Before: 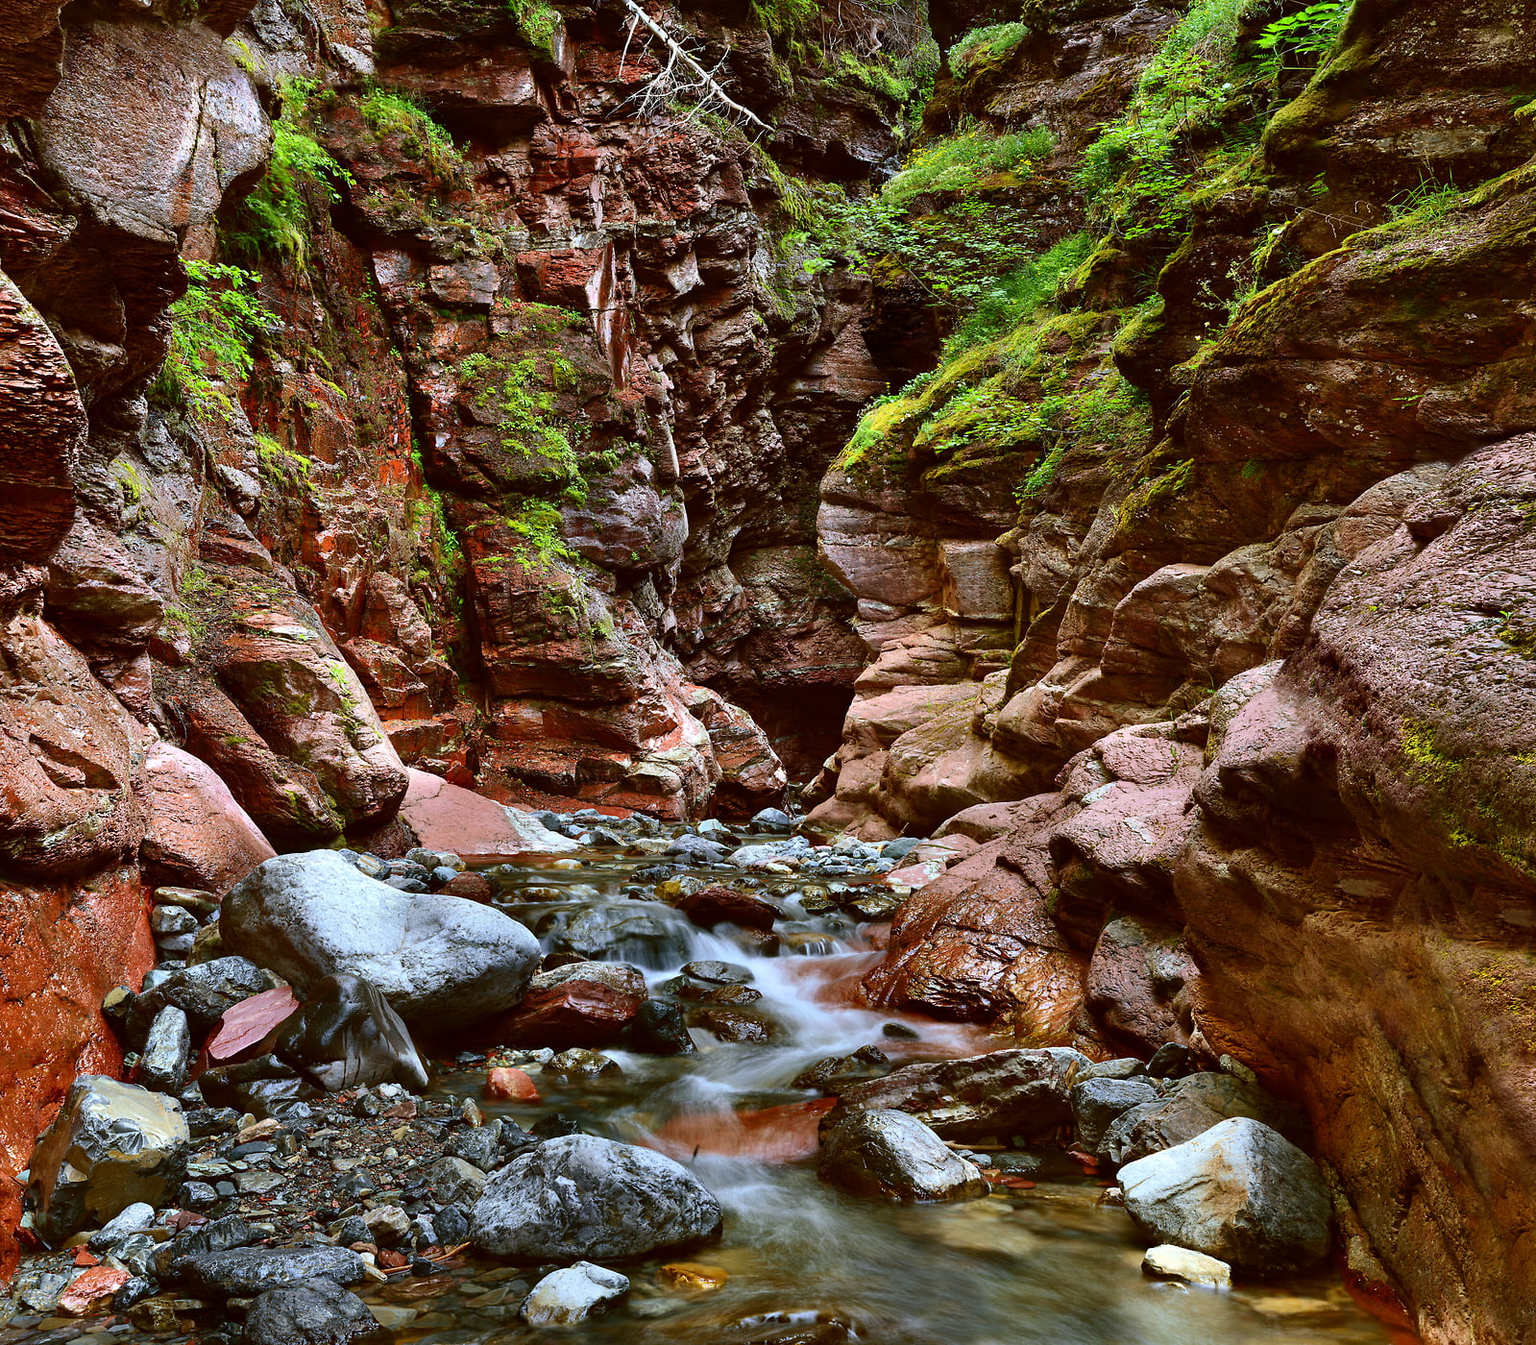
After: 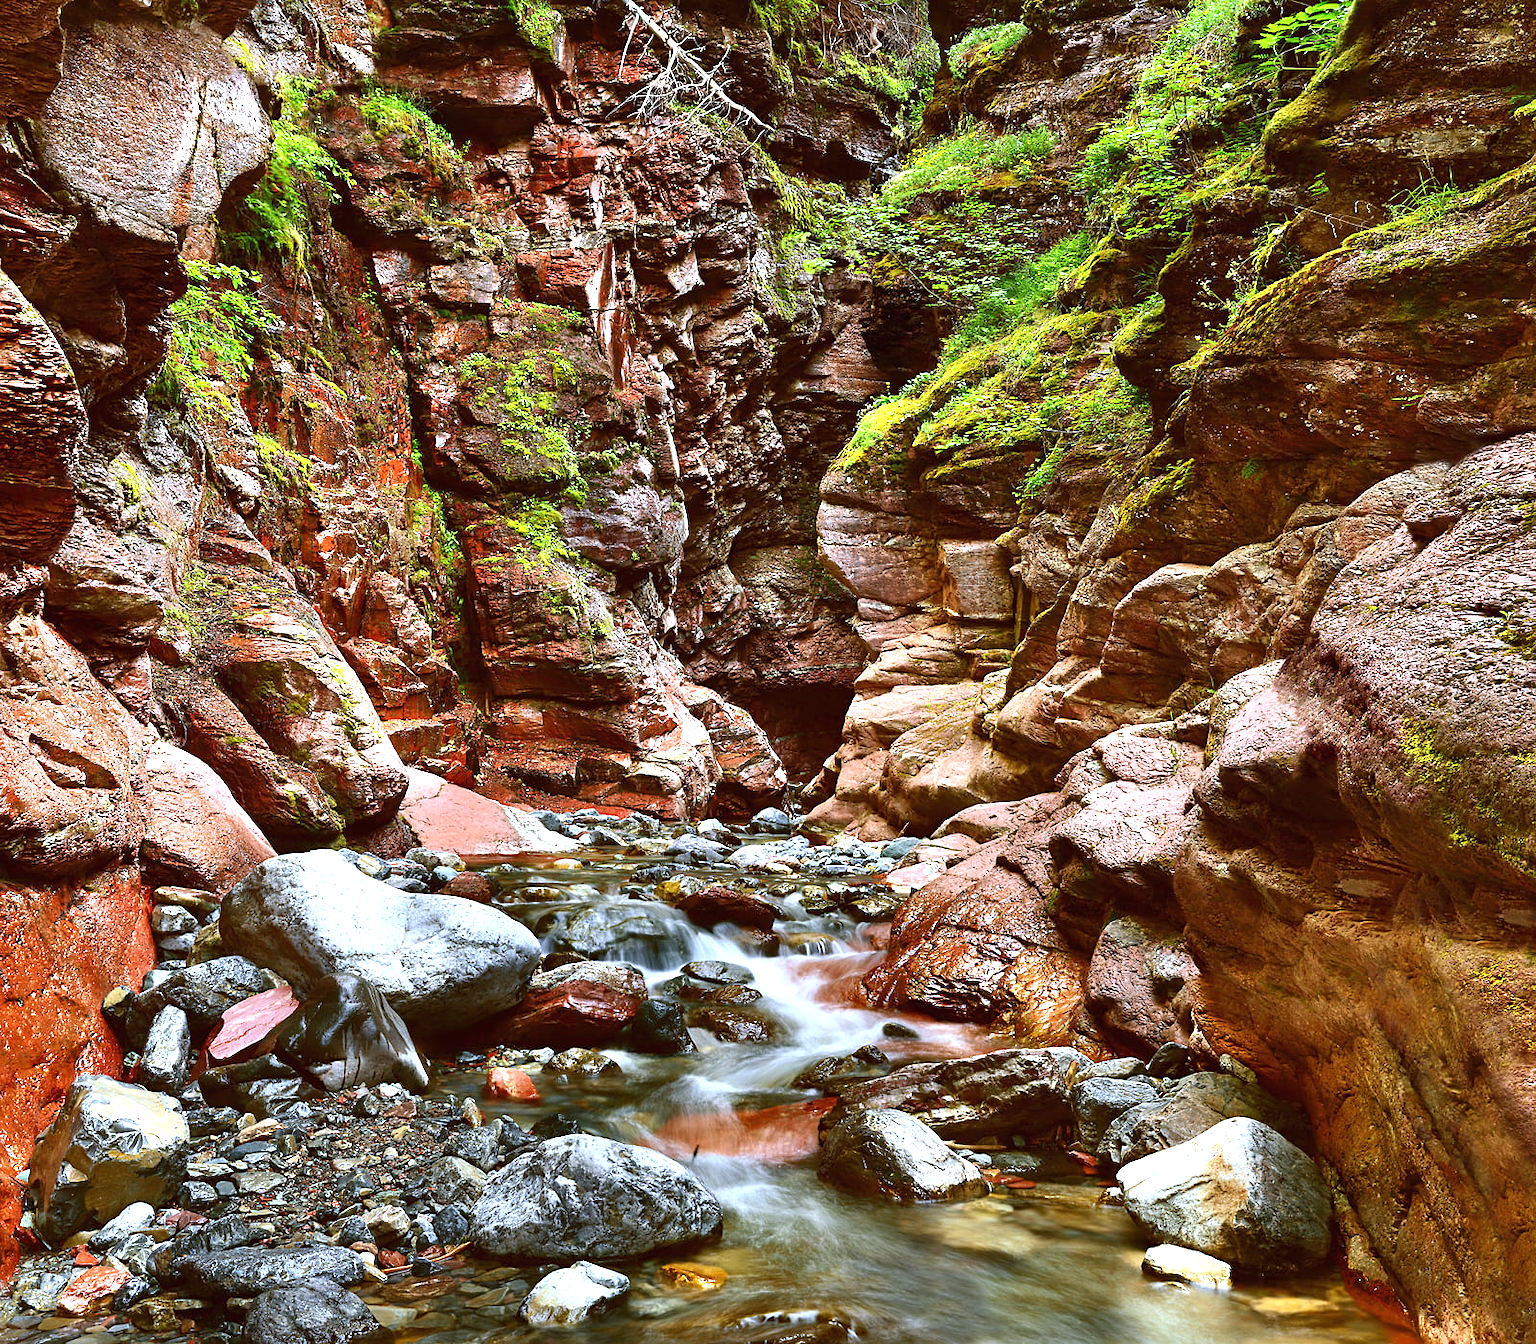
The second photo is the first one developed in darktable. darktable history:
exposure: black level correction -0.001, exposure 0.9 EV, compensate exposure bias true, compensate highlight preservation false
sharpen: amount 0.2
